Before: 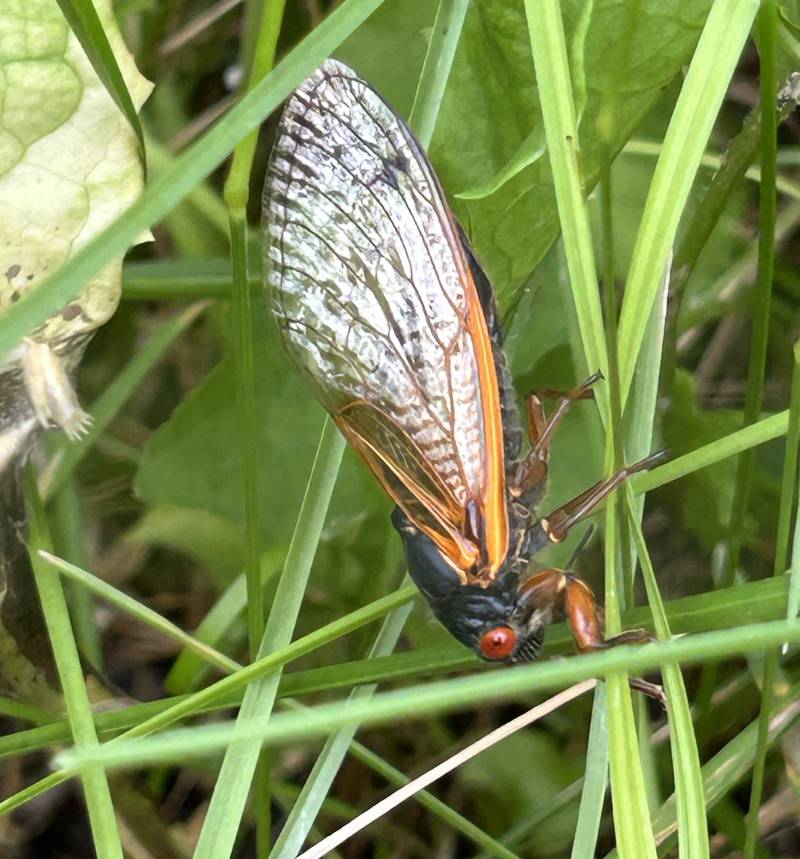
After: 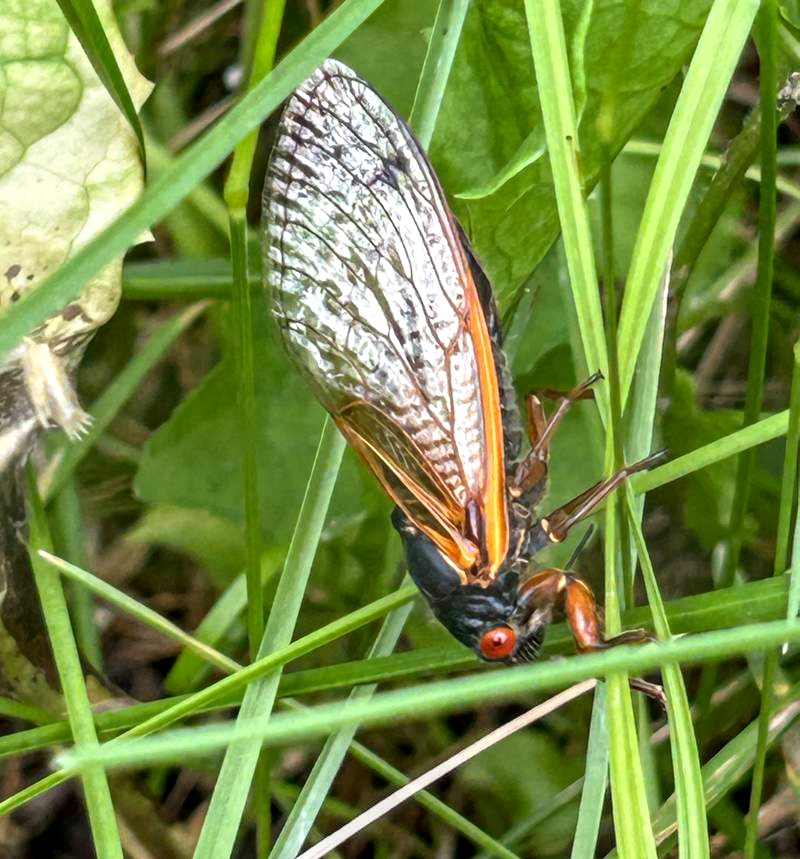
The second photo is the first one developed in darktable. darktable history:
local contrast: on, module defaults
contrast equalizer: y [[0.5, 0.5, 0.544, 0.569, 0.5, 0.5], [0.5 ×6], [0.5 ×6], [0 ×6], [0 ×6]]
